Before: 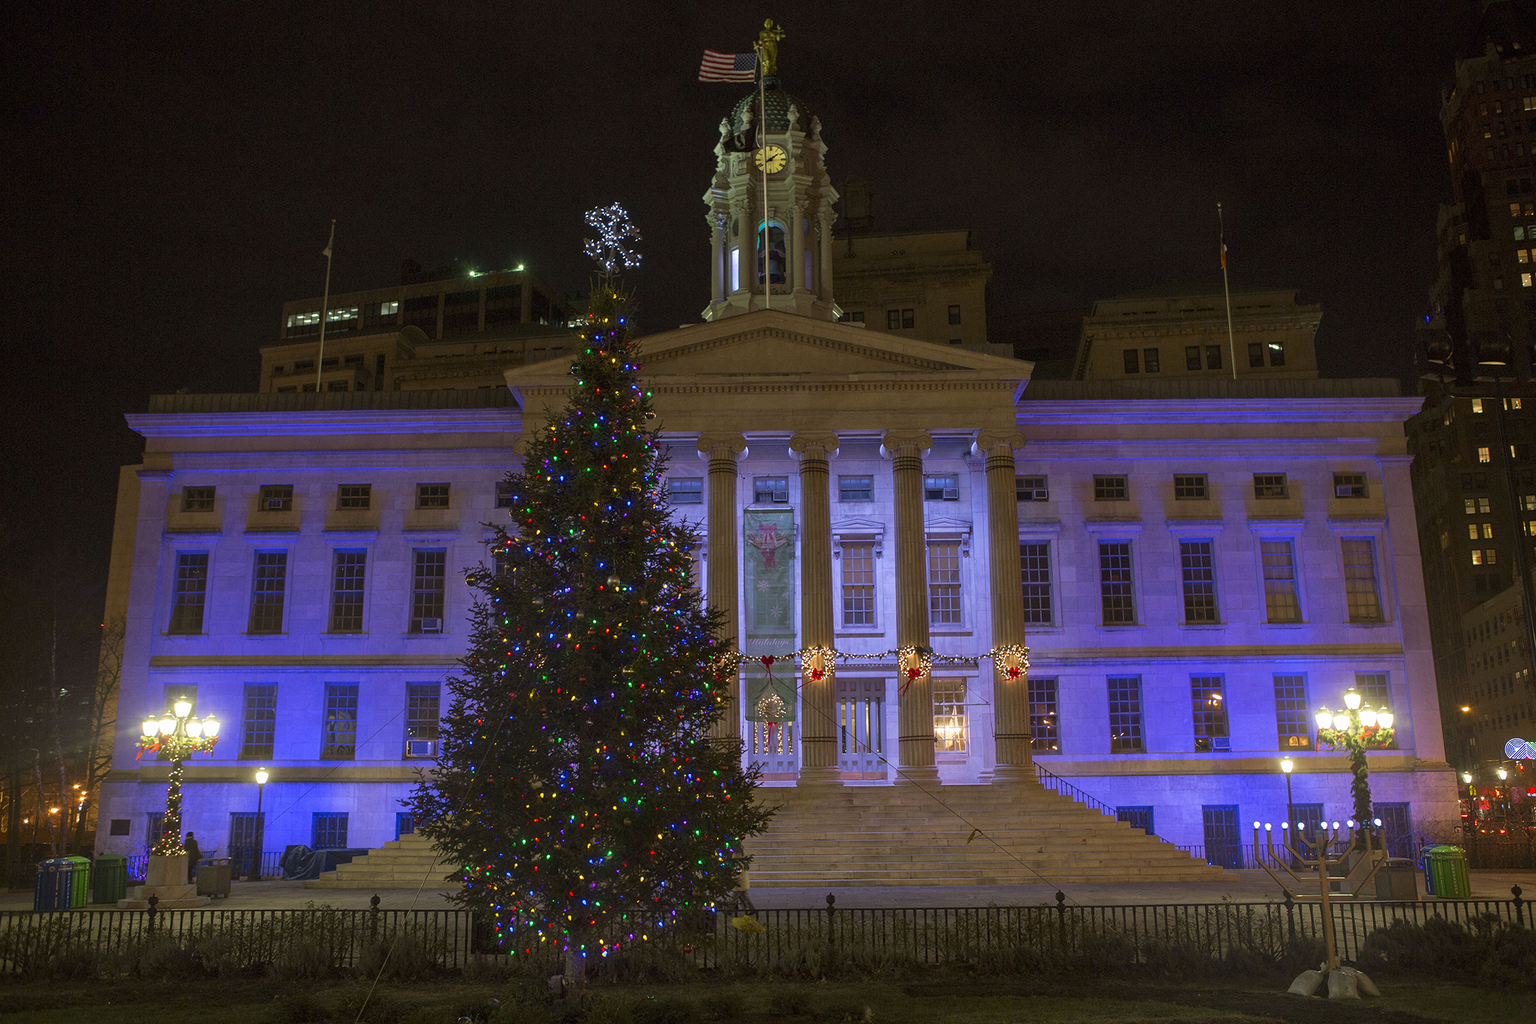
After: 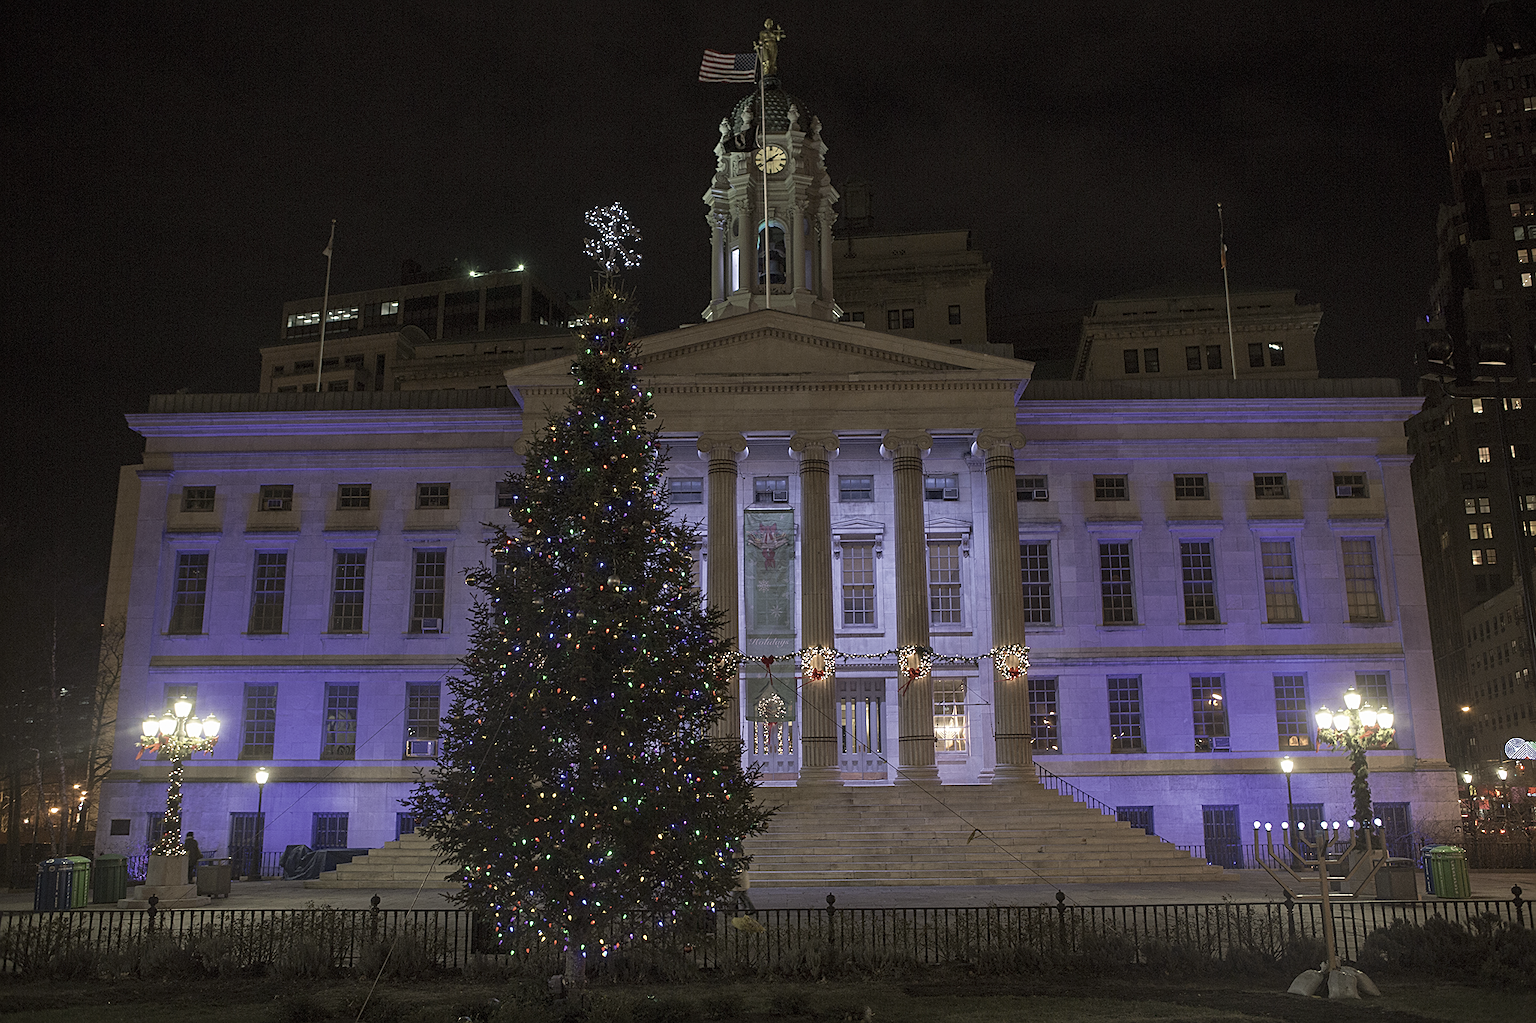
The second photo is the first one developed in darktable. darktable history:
color correction: highlights b* -0.01, saturation 0.512
sharpen: on, module defaults
